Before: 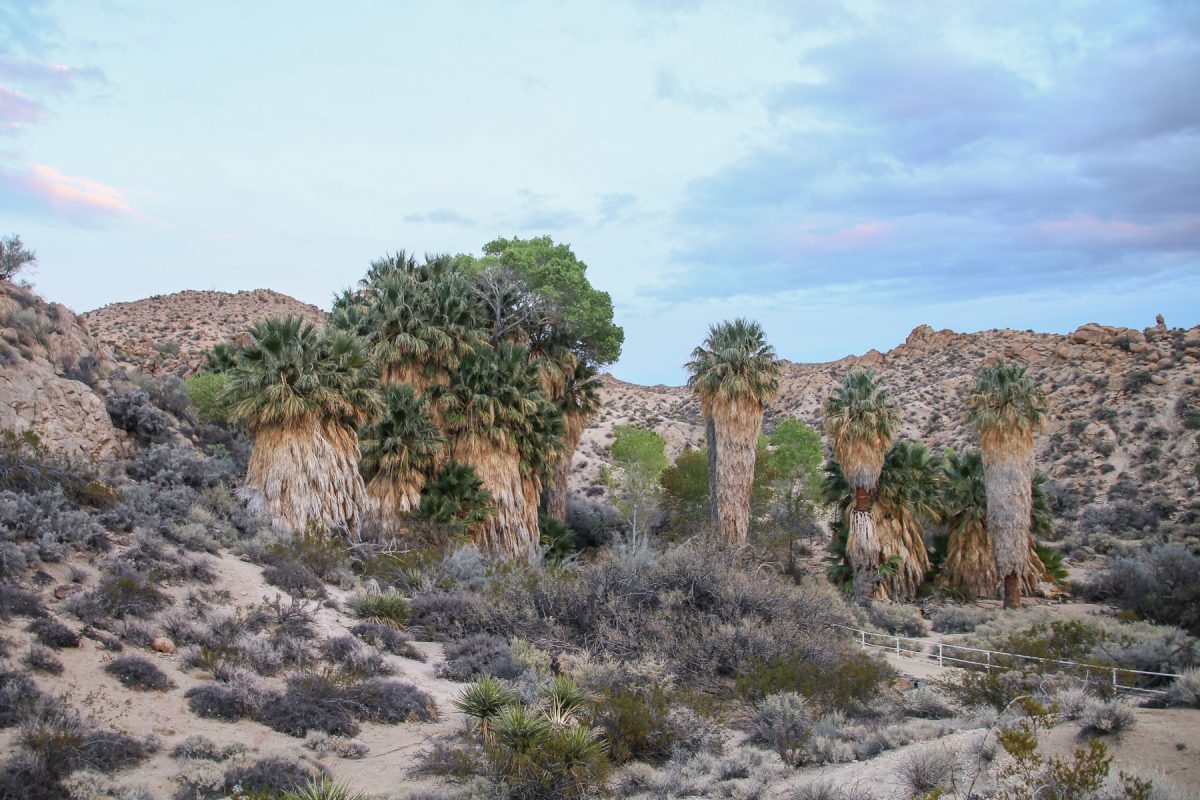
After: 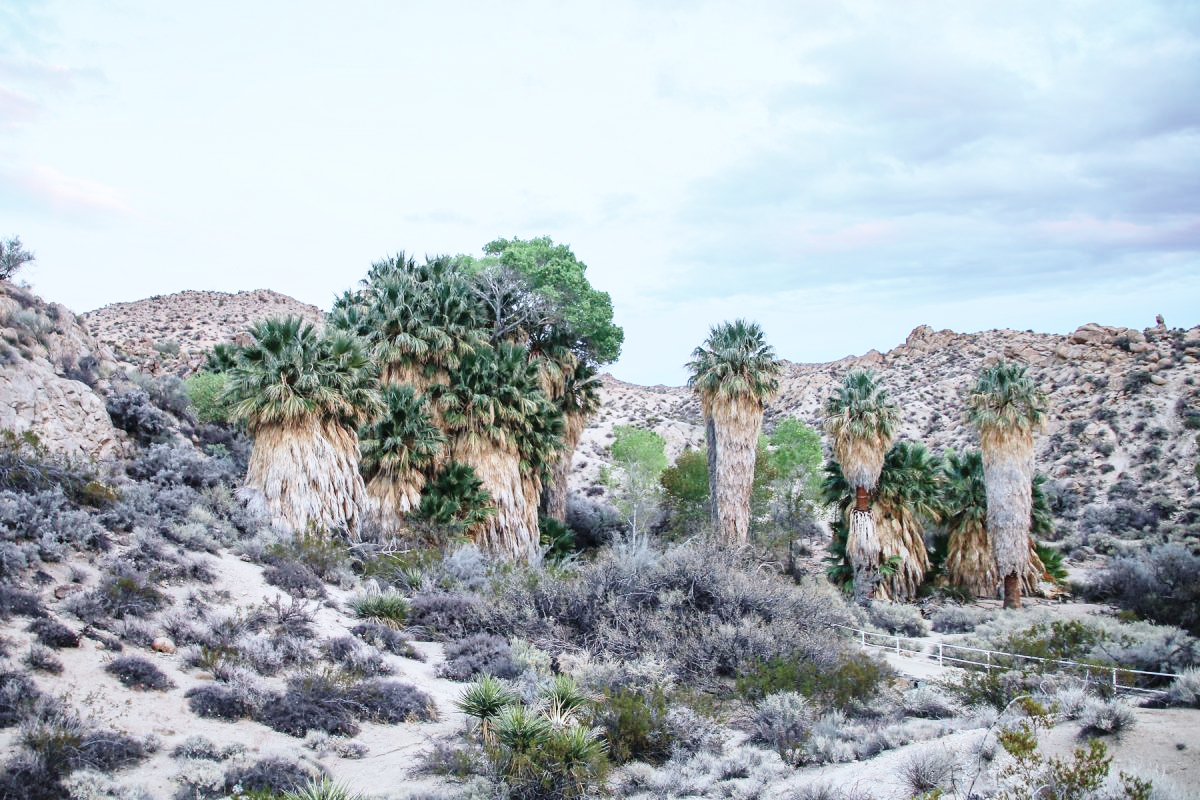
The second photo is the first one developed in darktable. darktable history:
contrast brightness saturation: contrast 0.099, saturation -0.286
color calibration: output R [0.948, 0.091, -0.04, 0], output G [-0.3, 1.384, -0.085, 0], output B [-0.108, 0.061, 1.08, 0], x 0.369, y 0.382, temperature 4318.87 K
shadows and highlights: shadows 32.03, highlights -32.78, soften with gaussian
base curve: curves: ch0 [(0, 0) (0.028, 0.03) (0.121, 0.232) (0.46, 0.748) (0.859, 0.968) (1, 1)], preserve colors none
